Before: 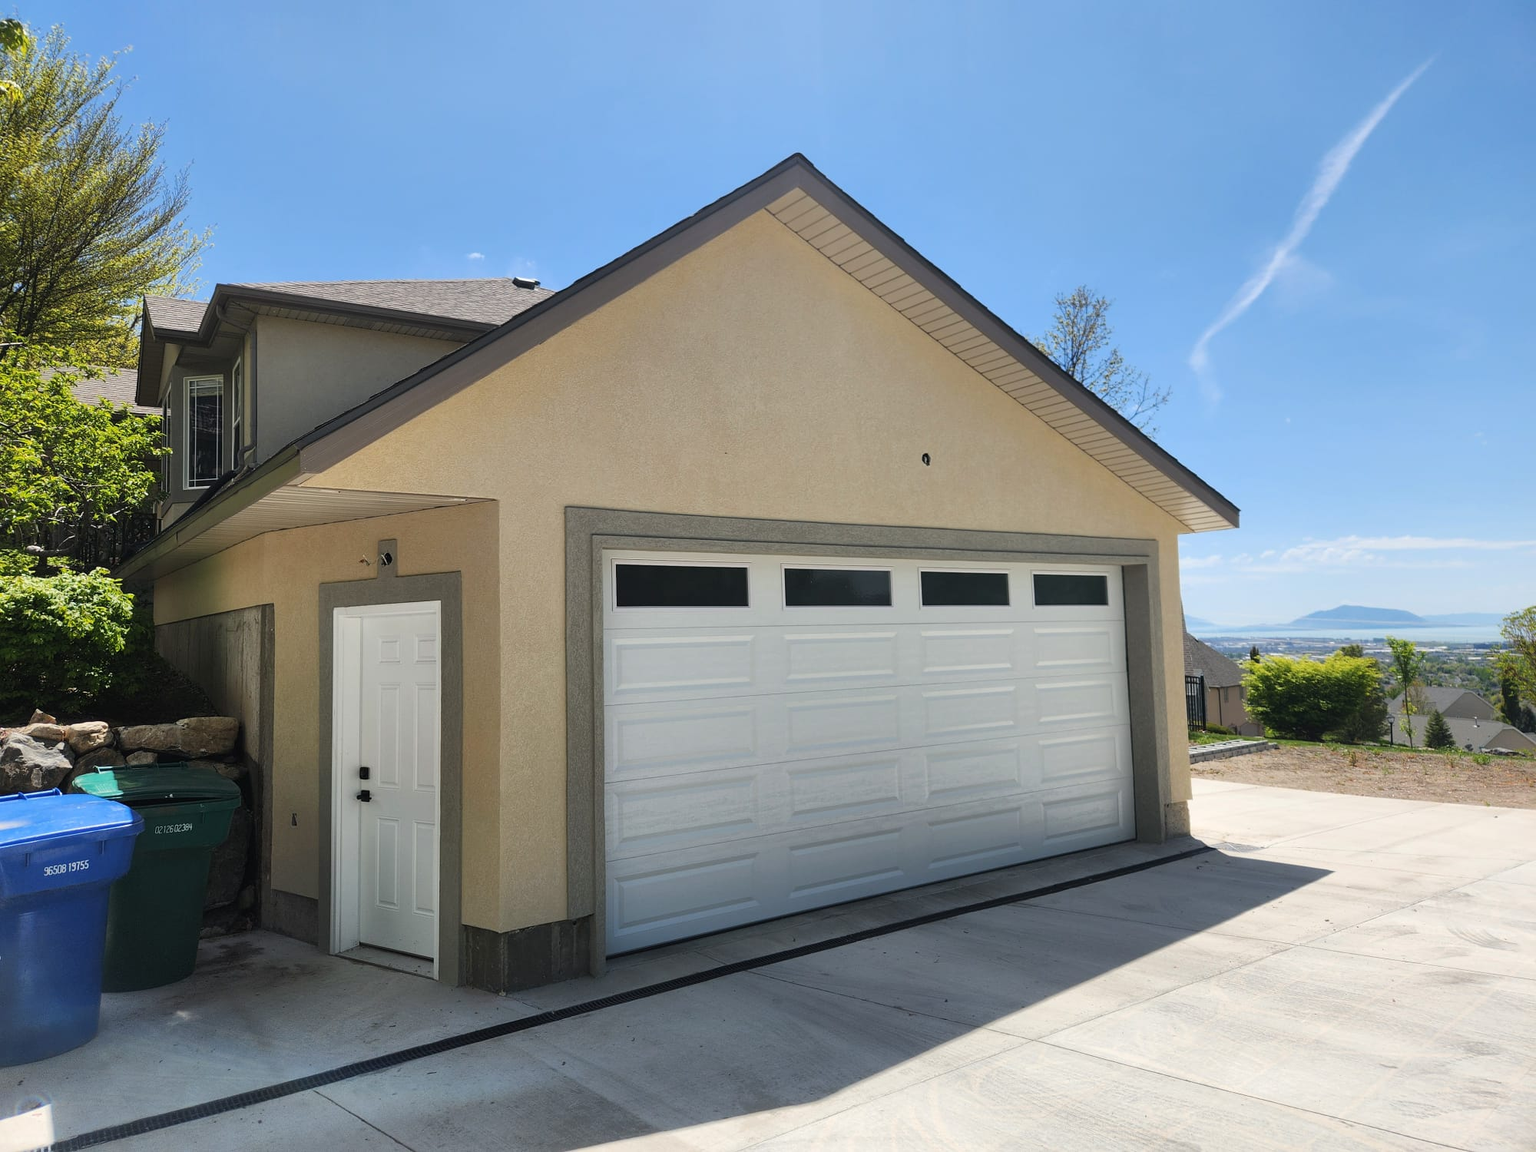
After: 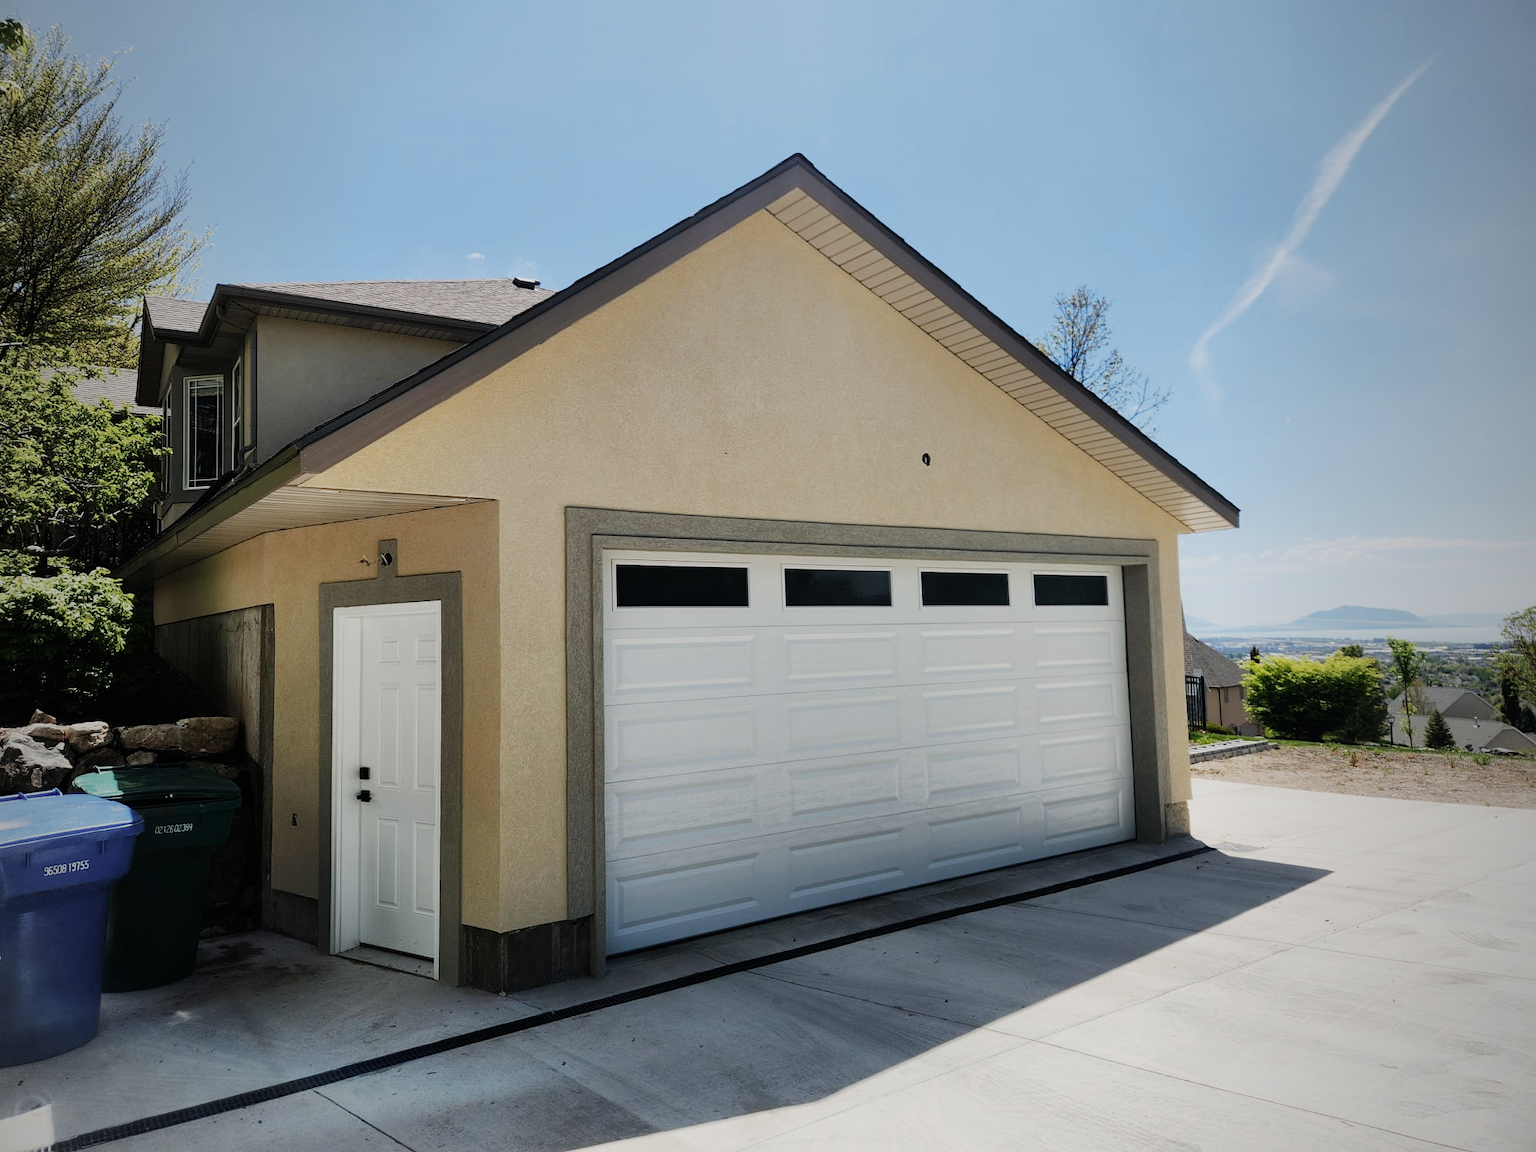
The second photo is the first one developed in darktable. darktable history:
sigmoid: contrast 1.6, skew -0.2, preserve hue 0%, red attenuation 0.1, red rotation 0.035, green attenuation 0.1, green rotation -0.017, blue attenuation 0.15, blue rotation -0.052, base primaries Rec2020
vignetting: fall-off start 97%, fall-off radius 100%, width/height ratio 0.609, unbound false
